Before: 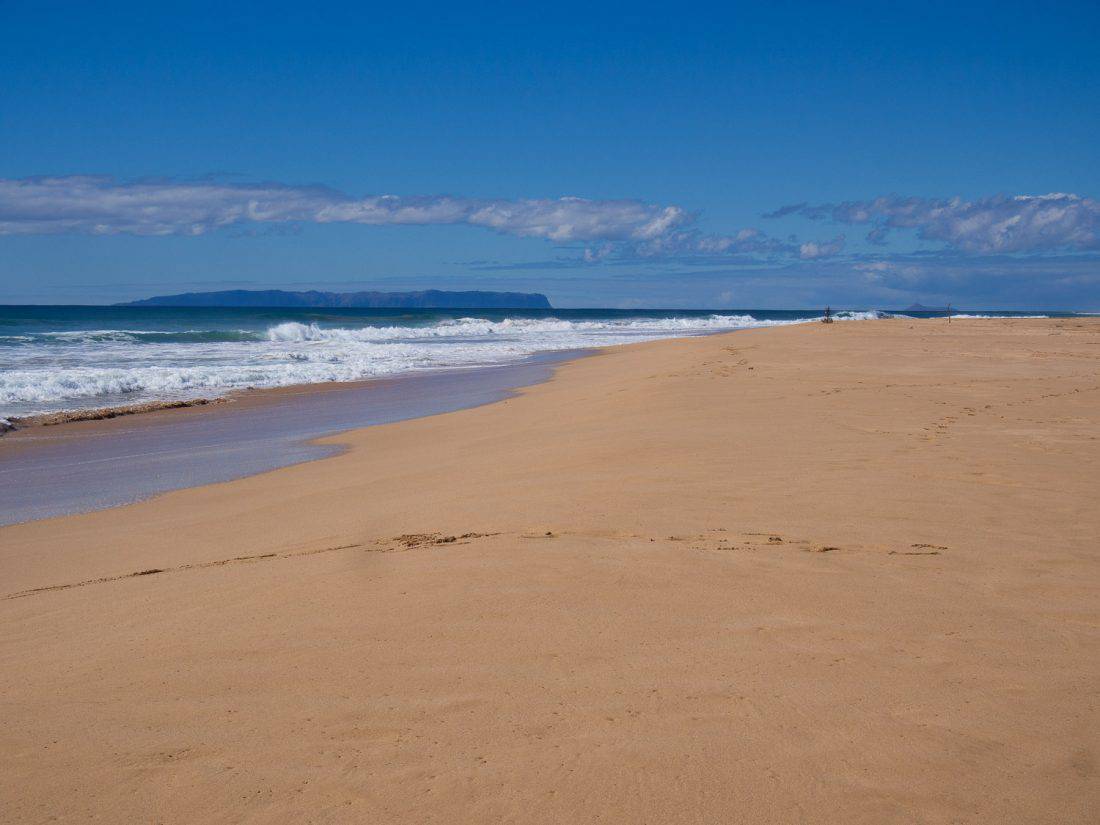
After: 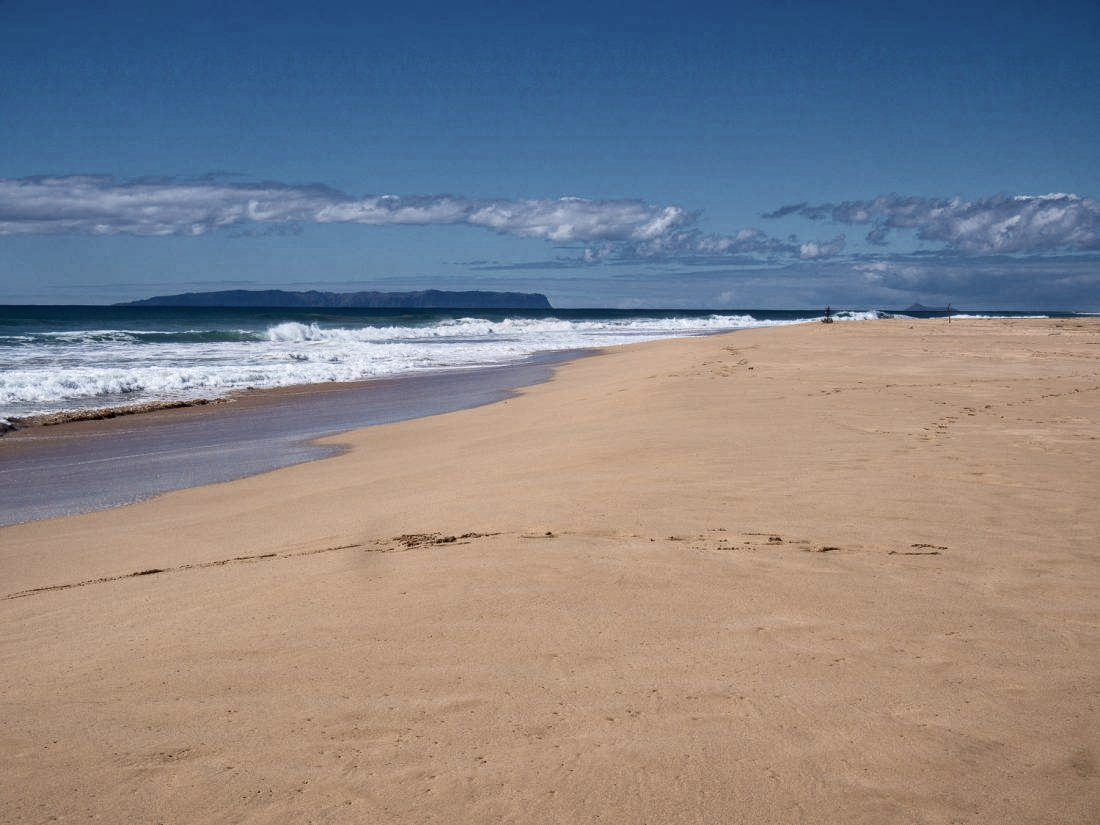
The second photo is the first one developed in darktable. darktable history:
local contrast: on, module defaults
white balance: emerald 1
velvia: strength 15%
contrast brightness saturation: contrast 0.25, saturation -0.31
